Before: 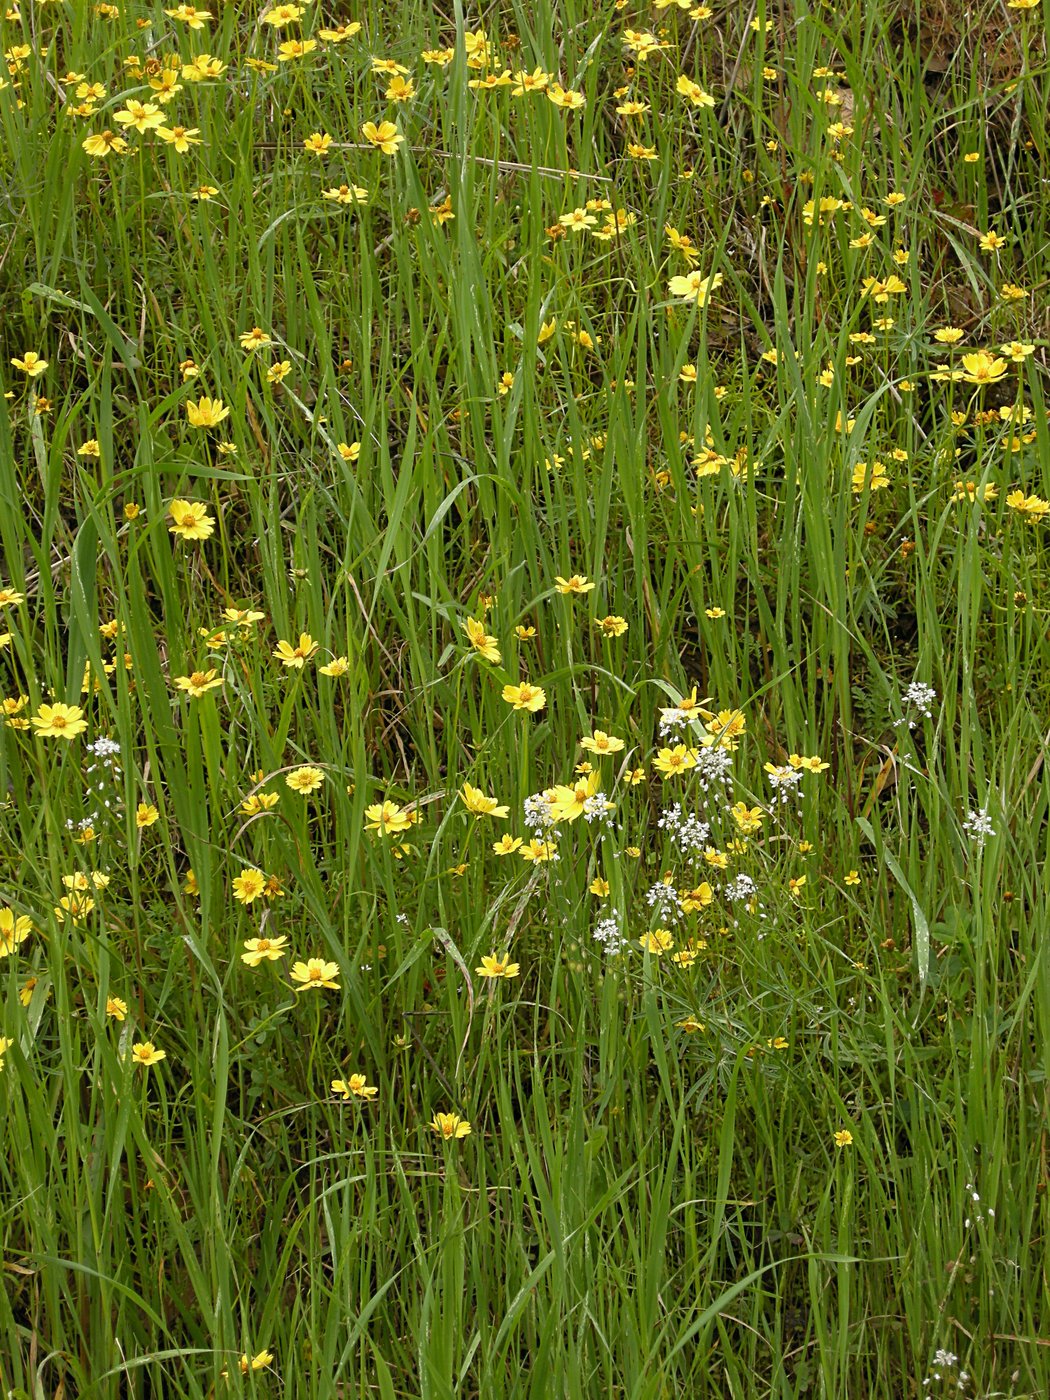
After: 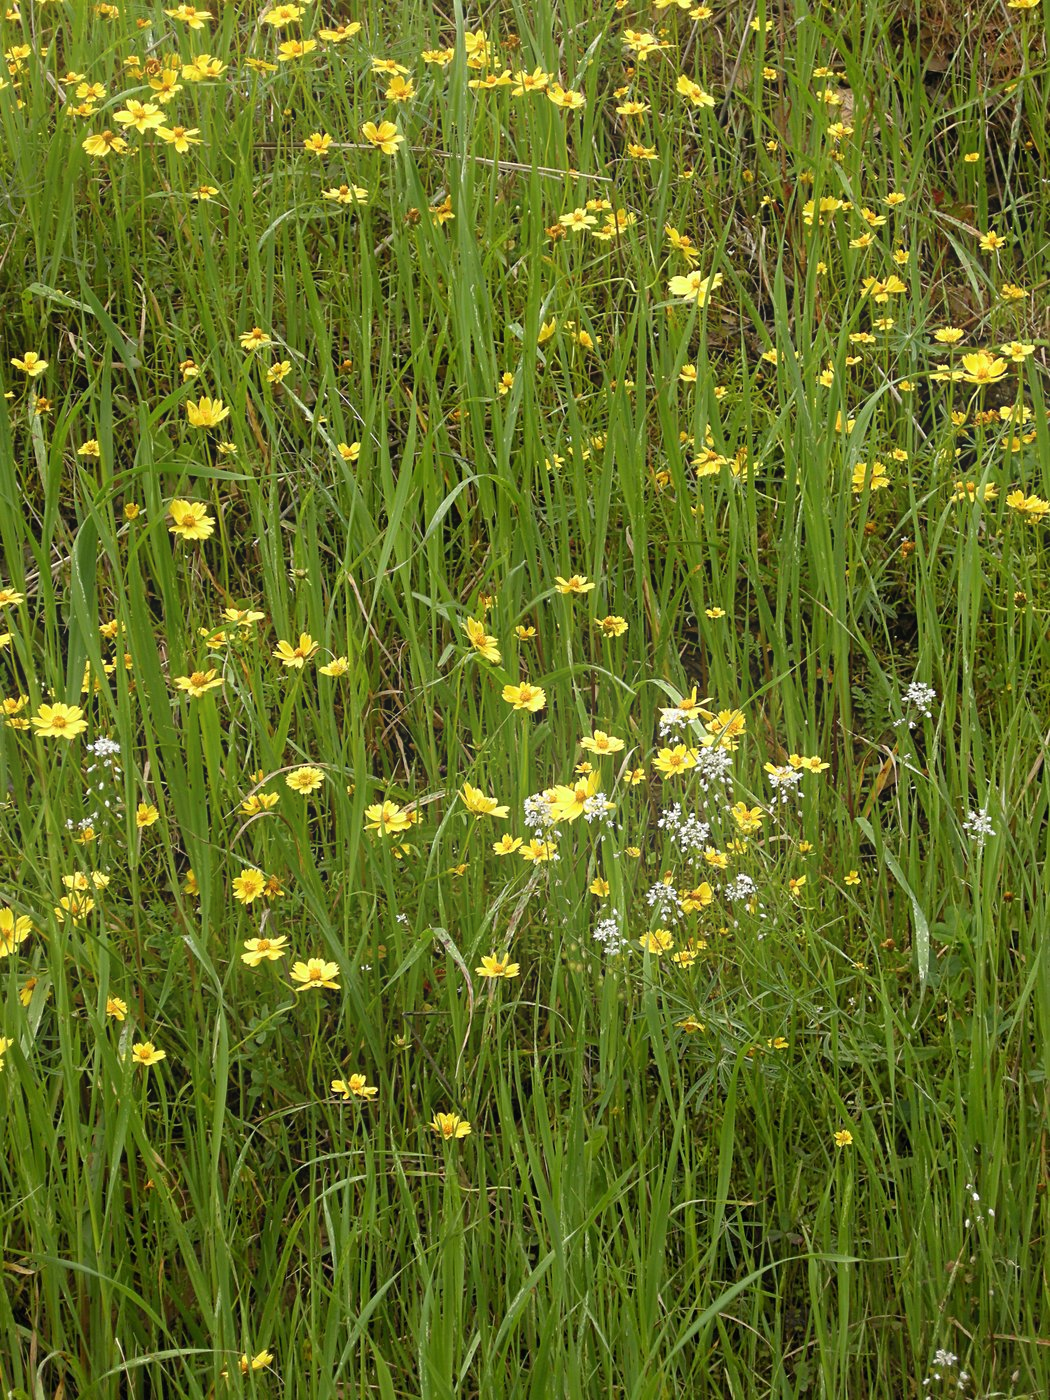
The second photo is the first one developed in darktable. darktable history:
tone equalizer: on, module defaults
bloom: on, module defaults
